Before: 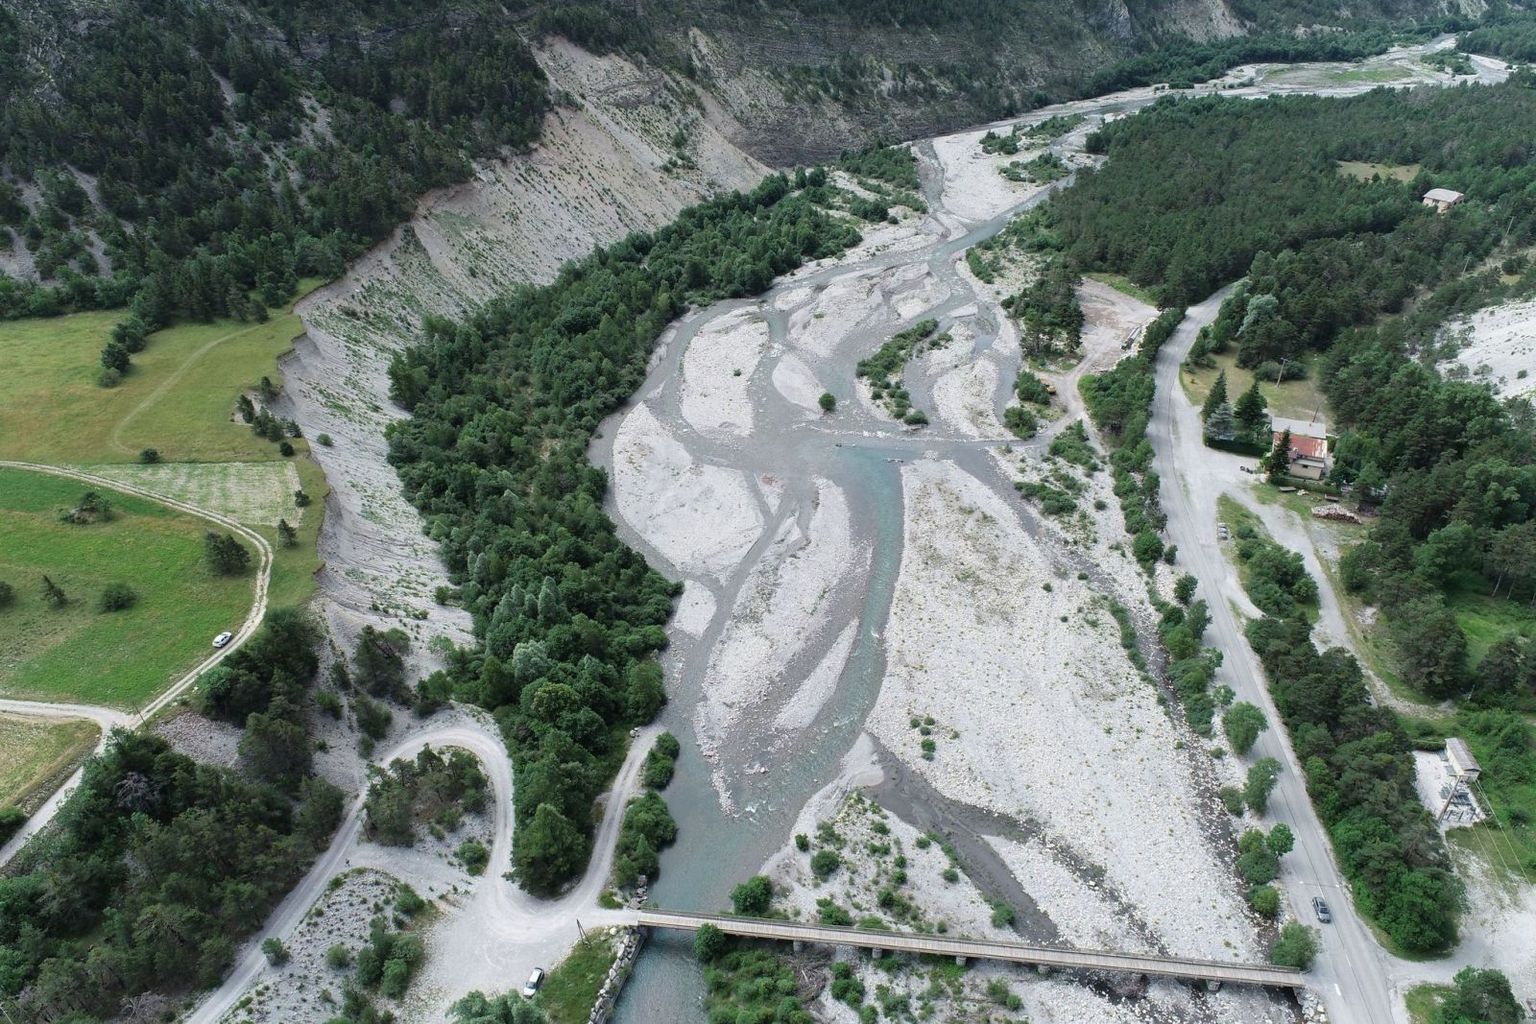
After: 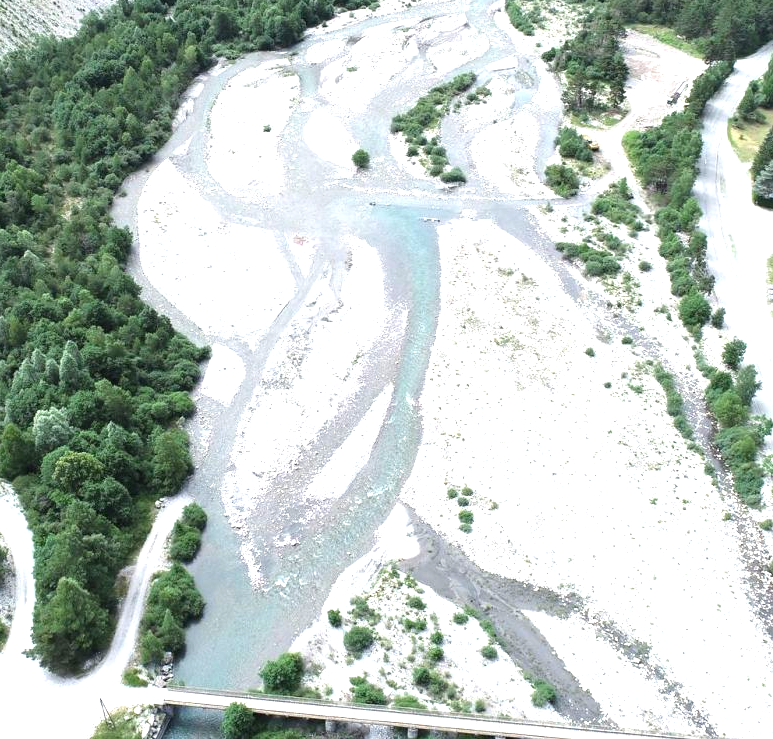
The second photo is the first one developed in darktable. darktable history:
crop: left 31.314%, top 24.38%, right 20.322%, bottom 6.287%
exposure: black level correction 0, exposure 1.199 EV, compensate highlight preservation false
